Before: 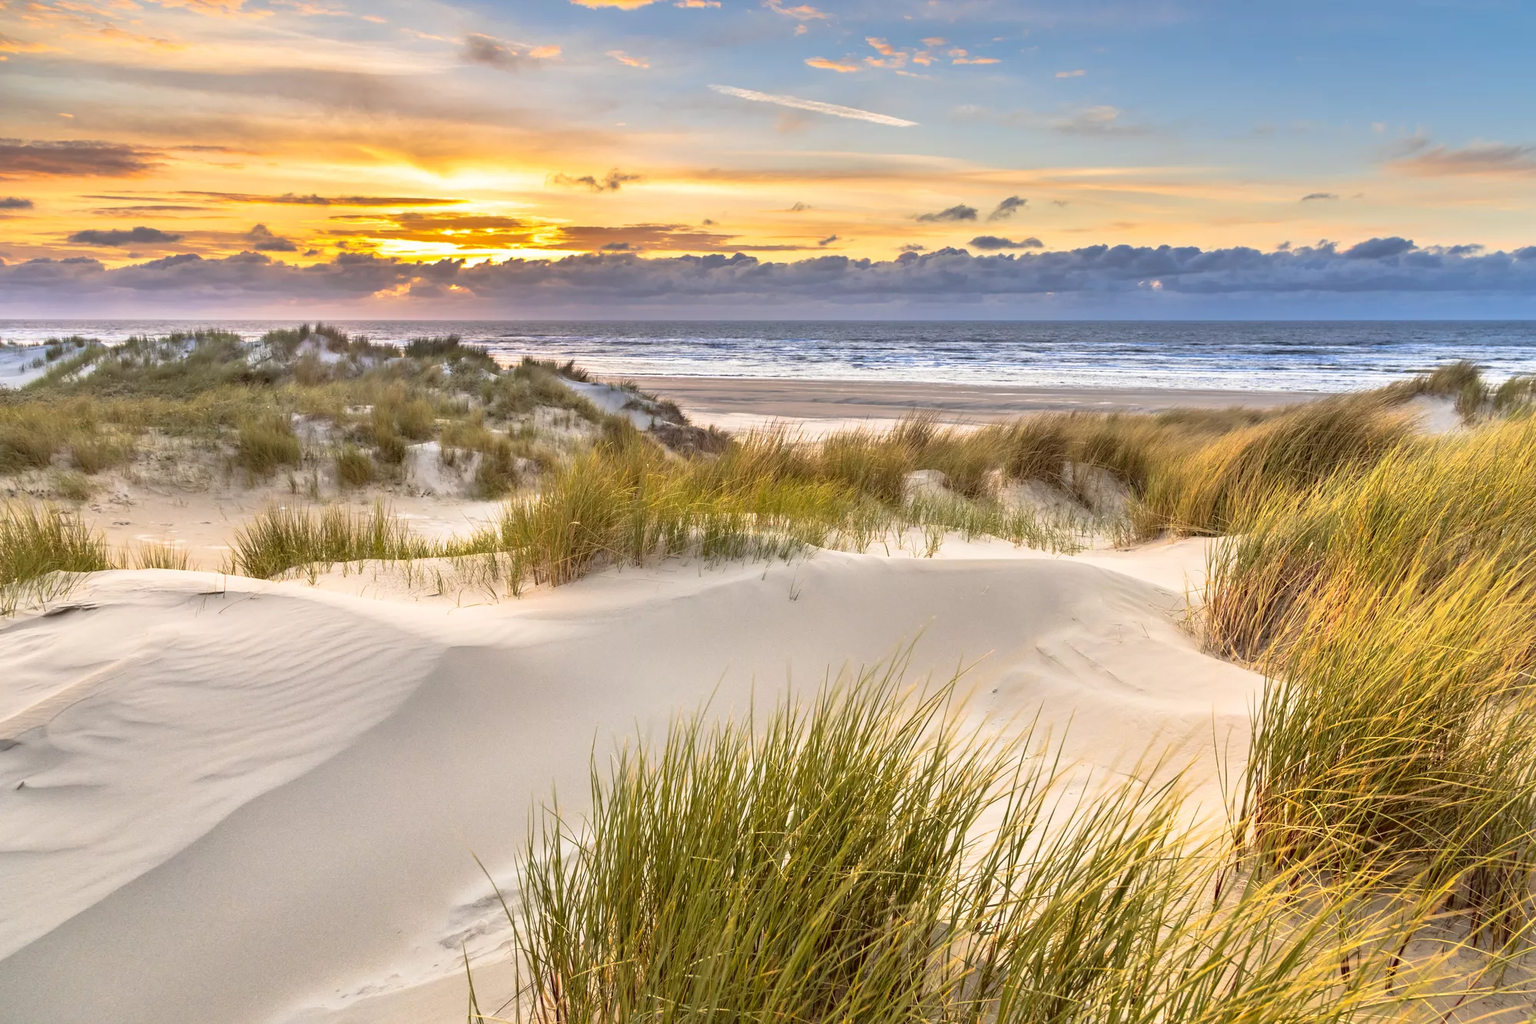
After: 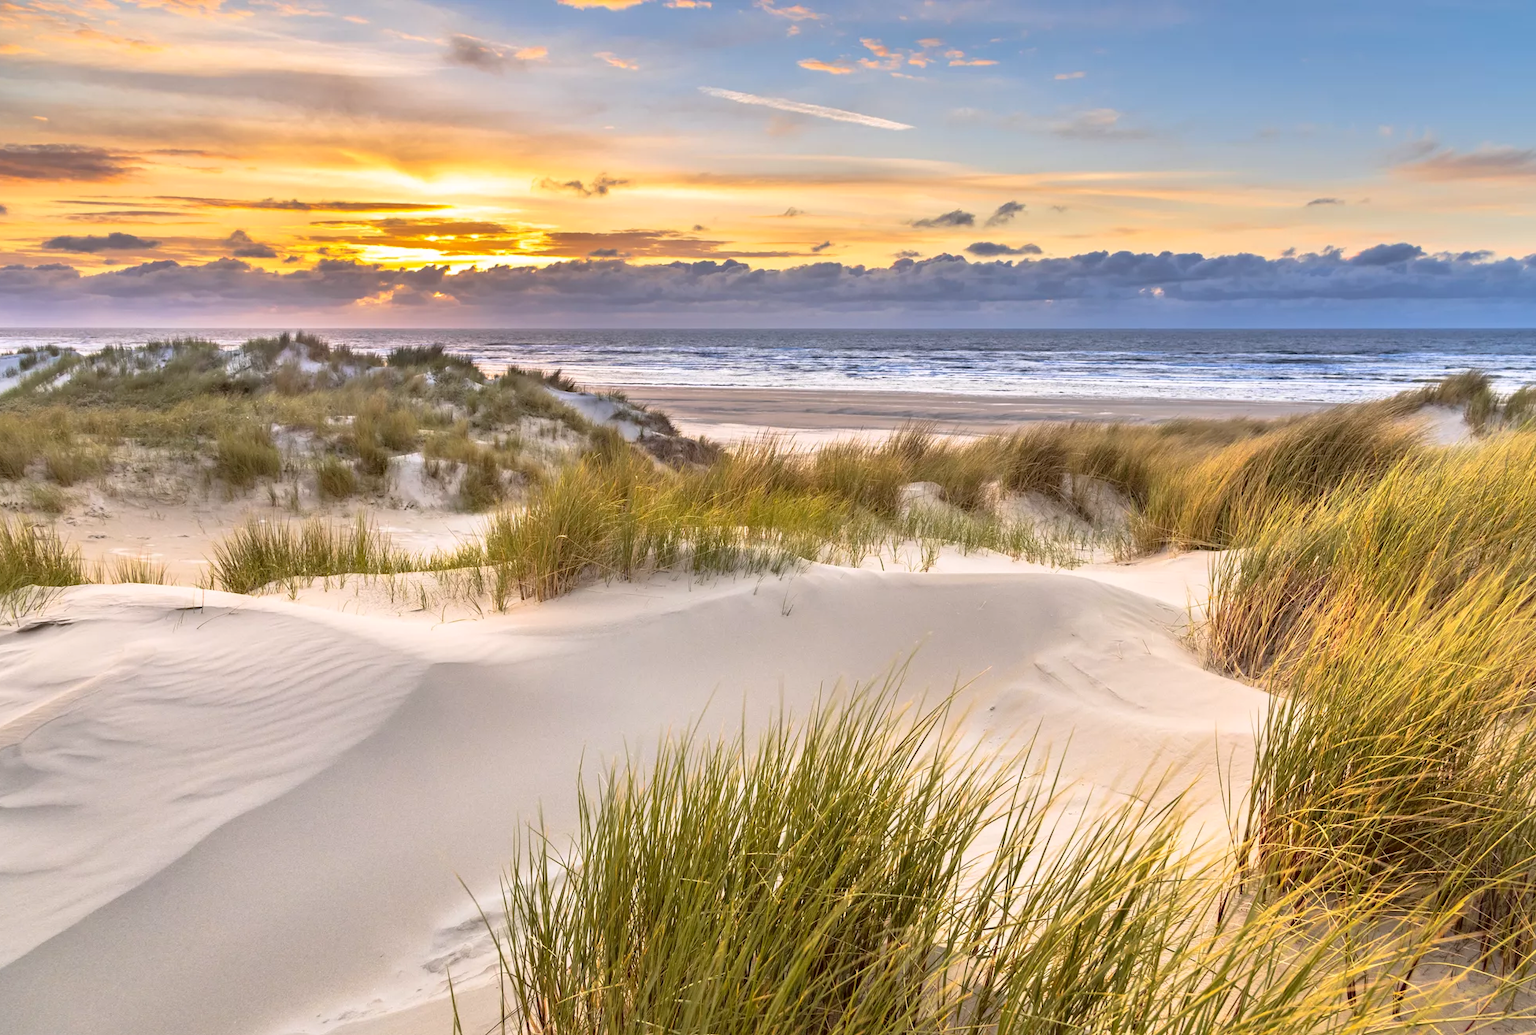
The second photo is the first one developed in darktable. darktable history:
crop and rotate: left 1.774%, right 0.633%, bottom 1.28%
white balance: red 1.009, blue 1.027
